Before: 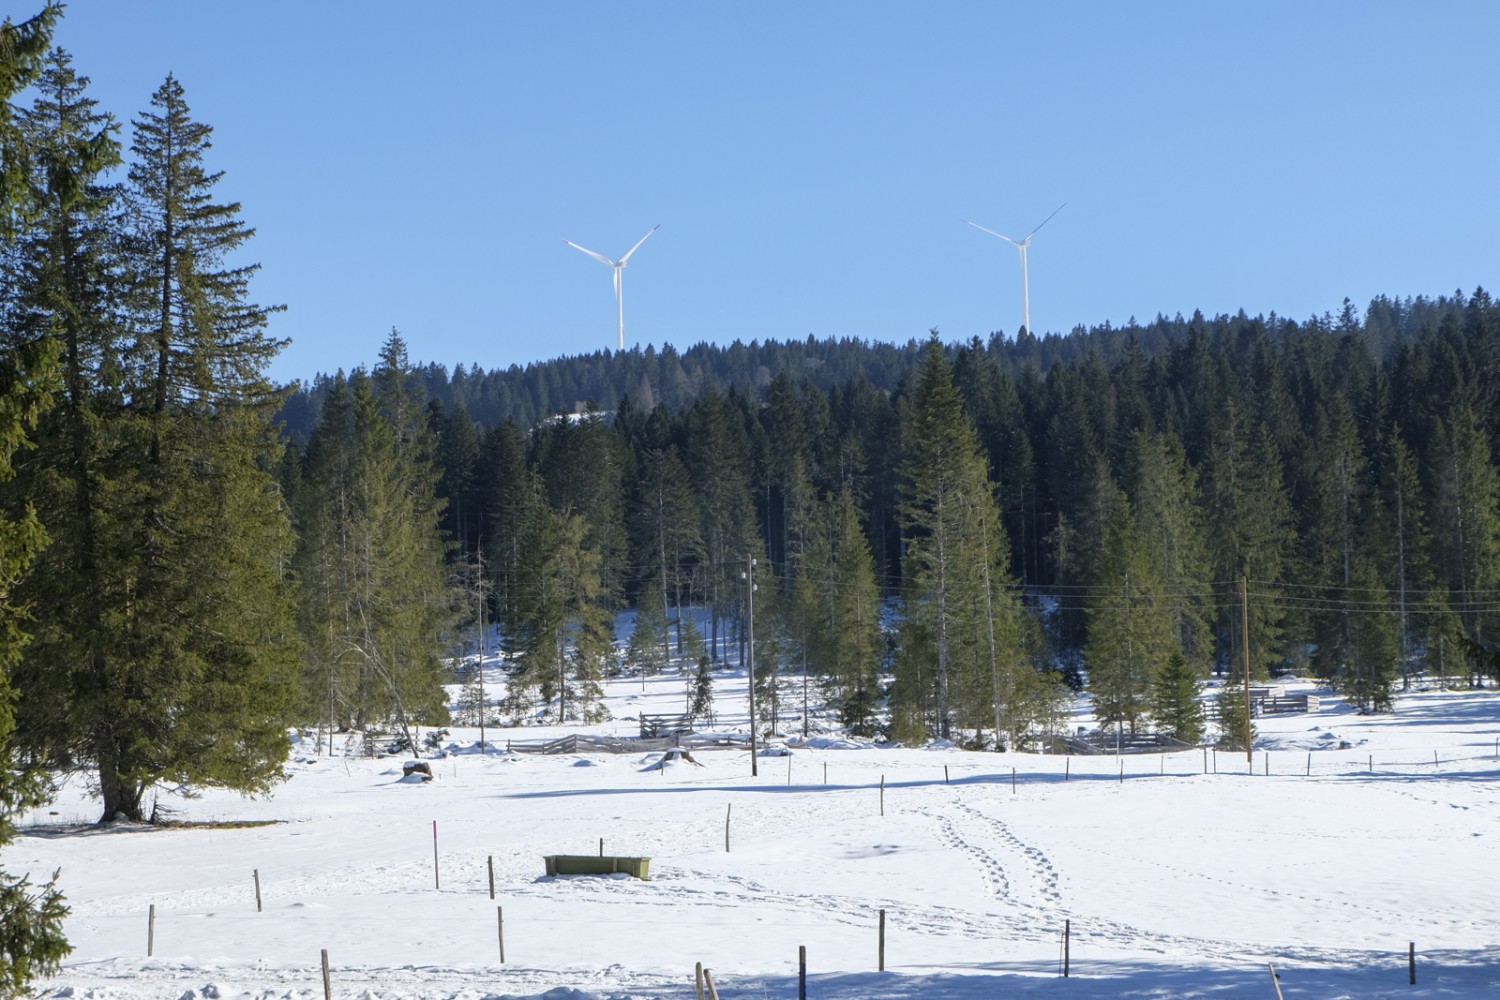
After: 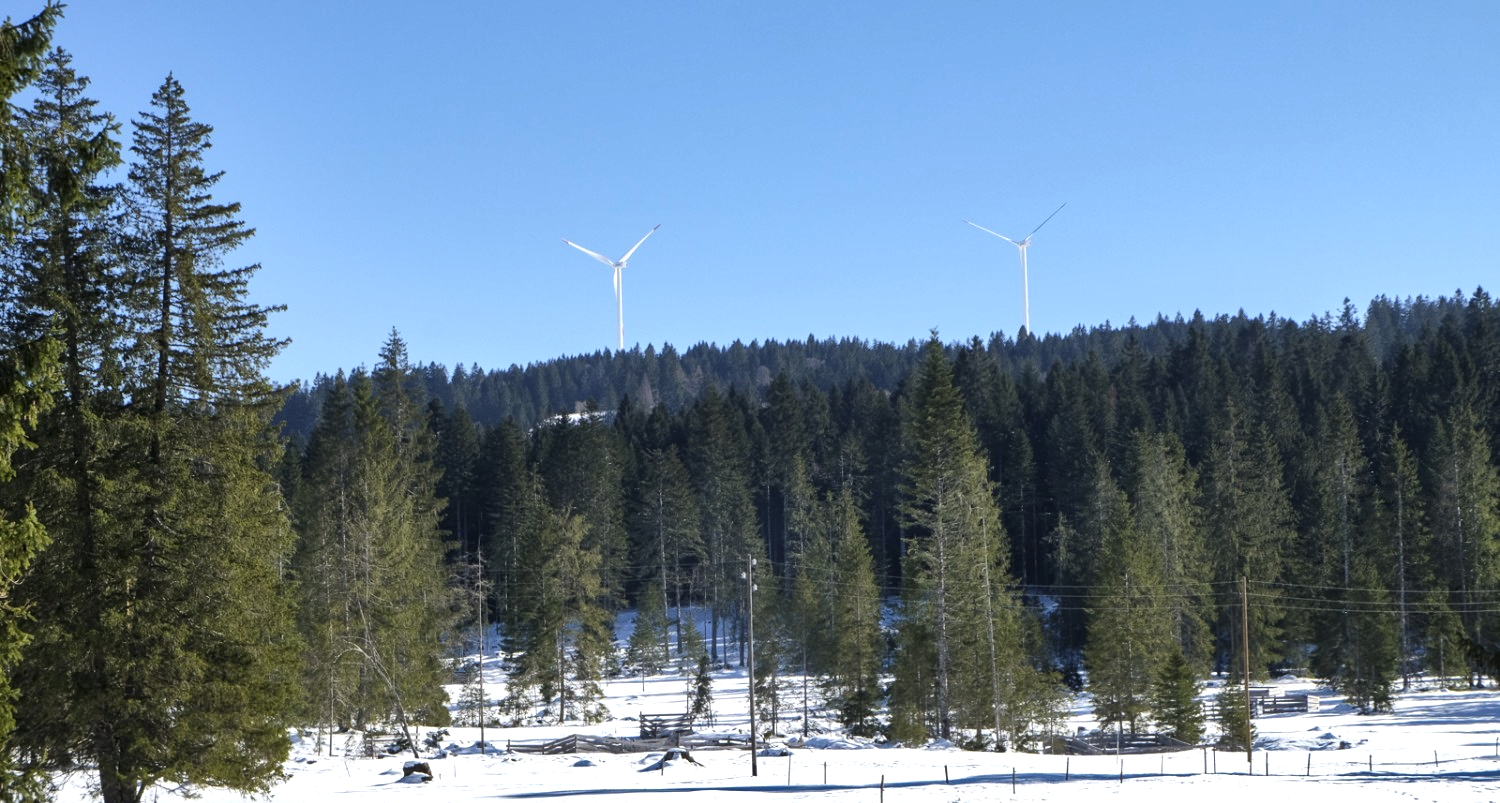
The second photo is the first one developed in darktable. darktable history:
tone equalizer: -8 EV -0.417 EV, -7 EV -0.389 EV, -6 EV -0.333 EV, -5 EV -0.222 EV, -3 EV 0.222 EV, -2 EV 0.333 EV, -1 EV 0.389 EV, +0 EV 0.417 EV, edges refinement/feathering 500, mask exposure compensation -1.57 EV, preserve details no
shadows and highlights: soften with gaussian
crop: bottom 19.644%
